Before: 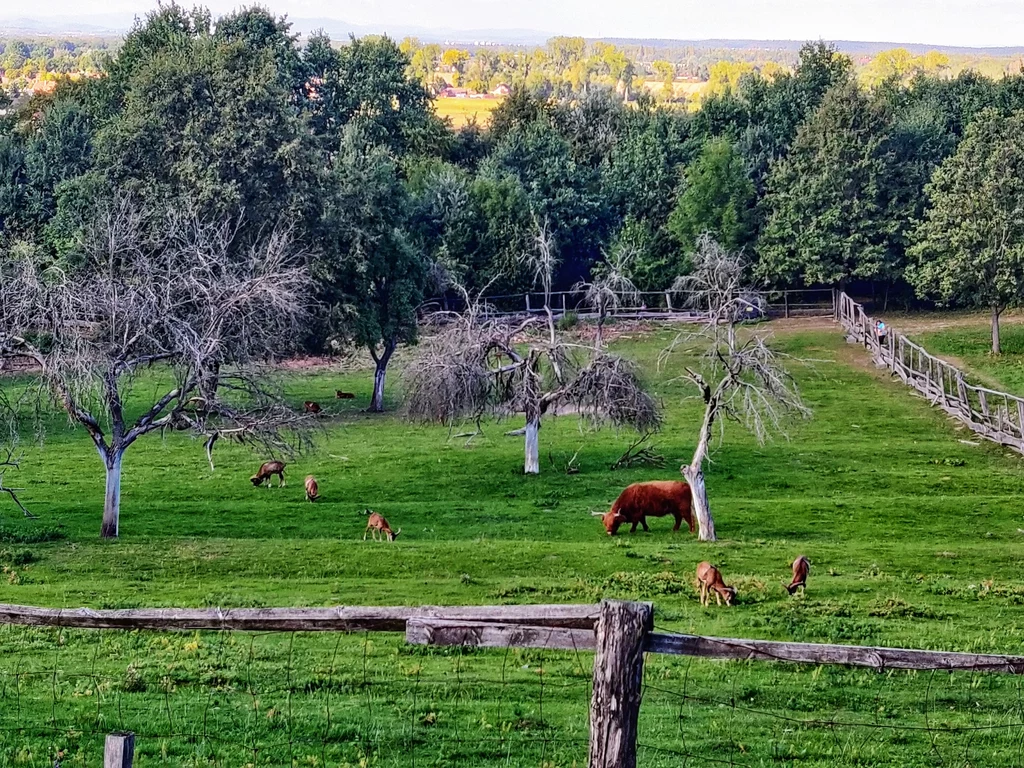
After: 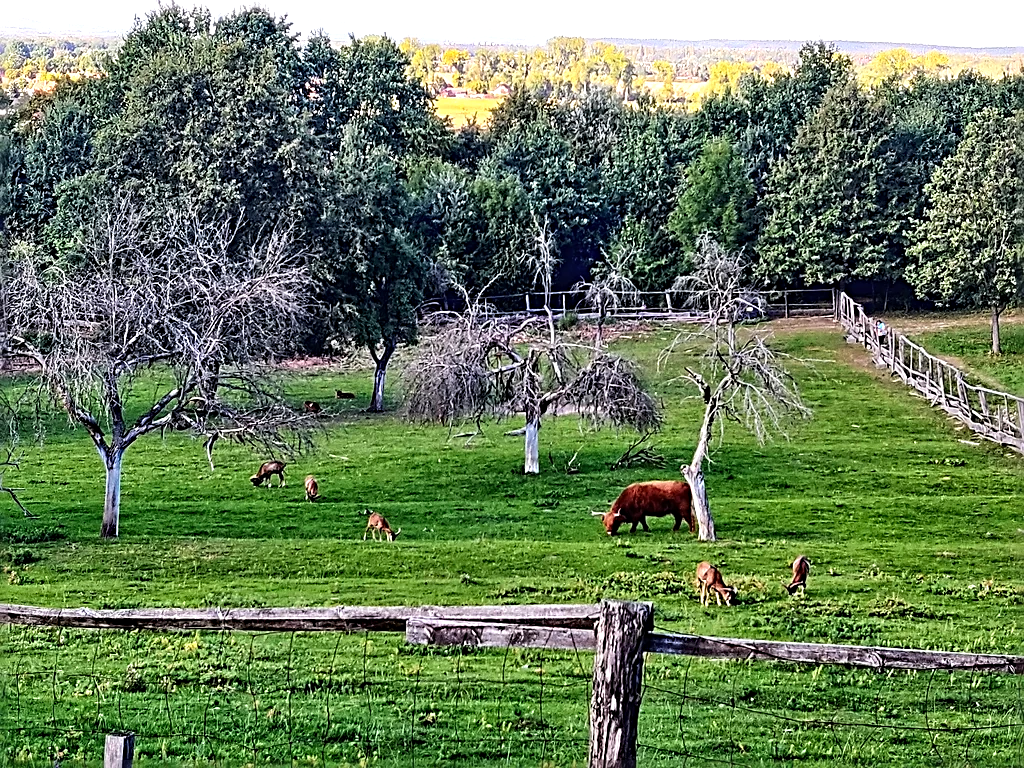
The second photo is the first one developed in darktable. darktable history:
tone equalizer: -8 EV -0.408 EV, -7 EV -0.368 EV, -6 EV -0.3 EV, -5 EV -0.212 EV, -3 EV 0.2 EV, -2 EV 0.362 EV, -1 EV 0.393 EV, +0 EV 0.403 EV, mask exposure compensation -0.485 EV
sharpen: radius 3.061, amount 0.756
